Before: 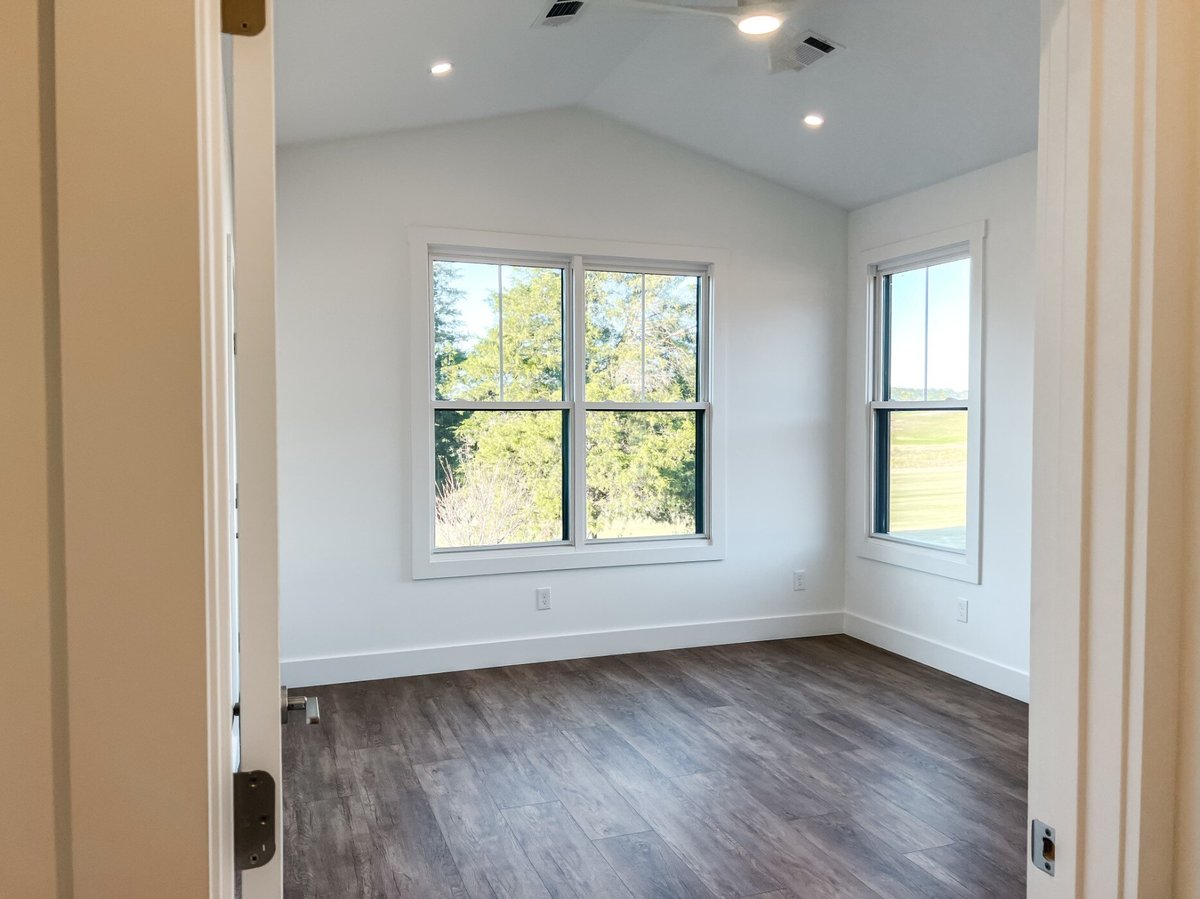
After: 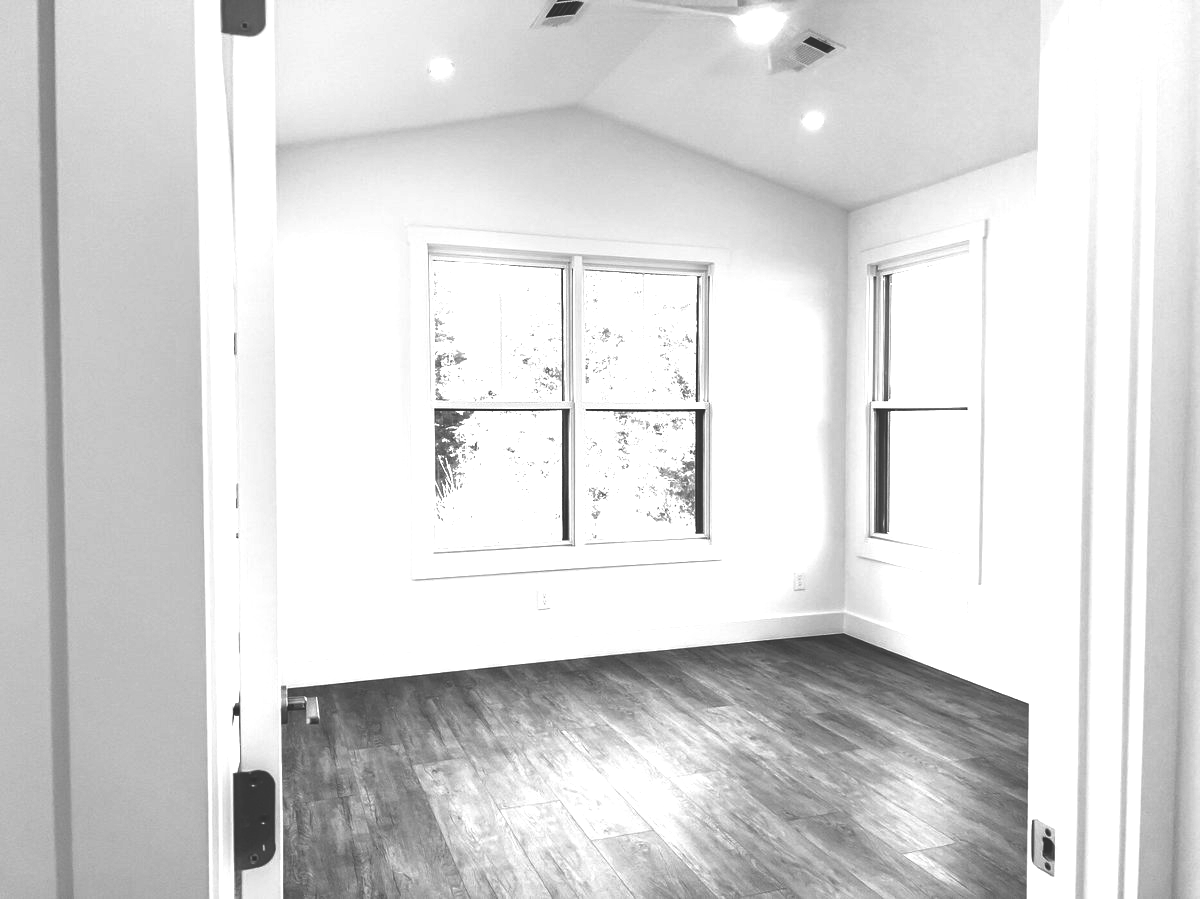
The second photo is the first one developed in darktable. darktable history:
monochrome: on, module defaults
exposure: black level correction 0, exposure 1.2 EV, compensate exposure bias true, compensate highlight preservation false
rgb curve: curves: ch0 [(0, 0.186) (0.314, 0.284) (0.775, 0.708) (1, 1)], compensate middle gray true, preserve colors none
